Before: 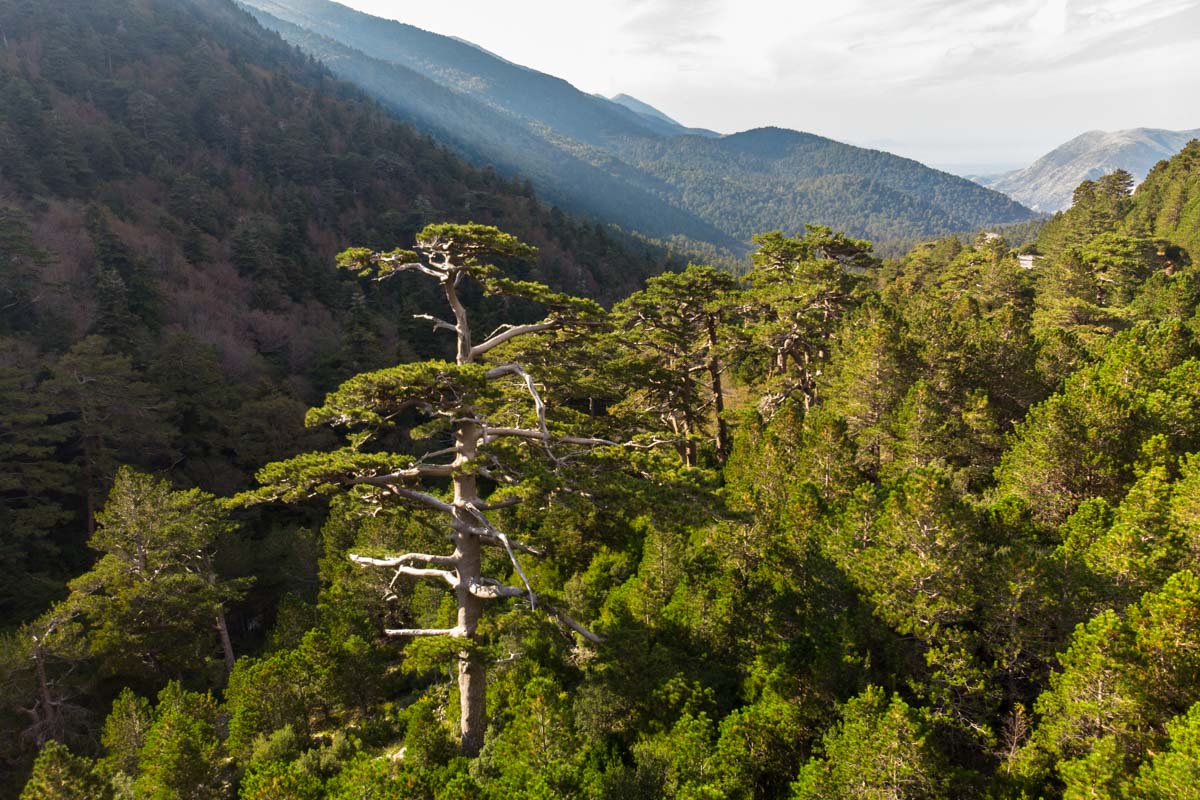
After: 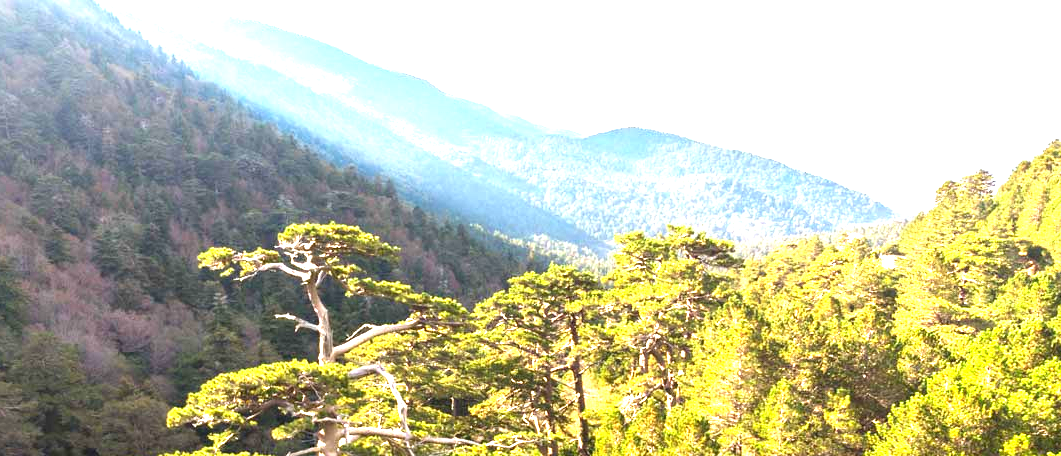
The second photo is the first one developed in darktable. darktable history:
exposure: black level correction 0, exposure 2.325 EV, compensate exposure bias true, compensate highlight preservation false
crop and rotate: left 11.551%, bottom 42.881%
